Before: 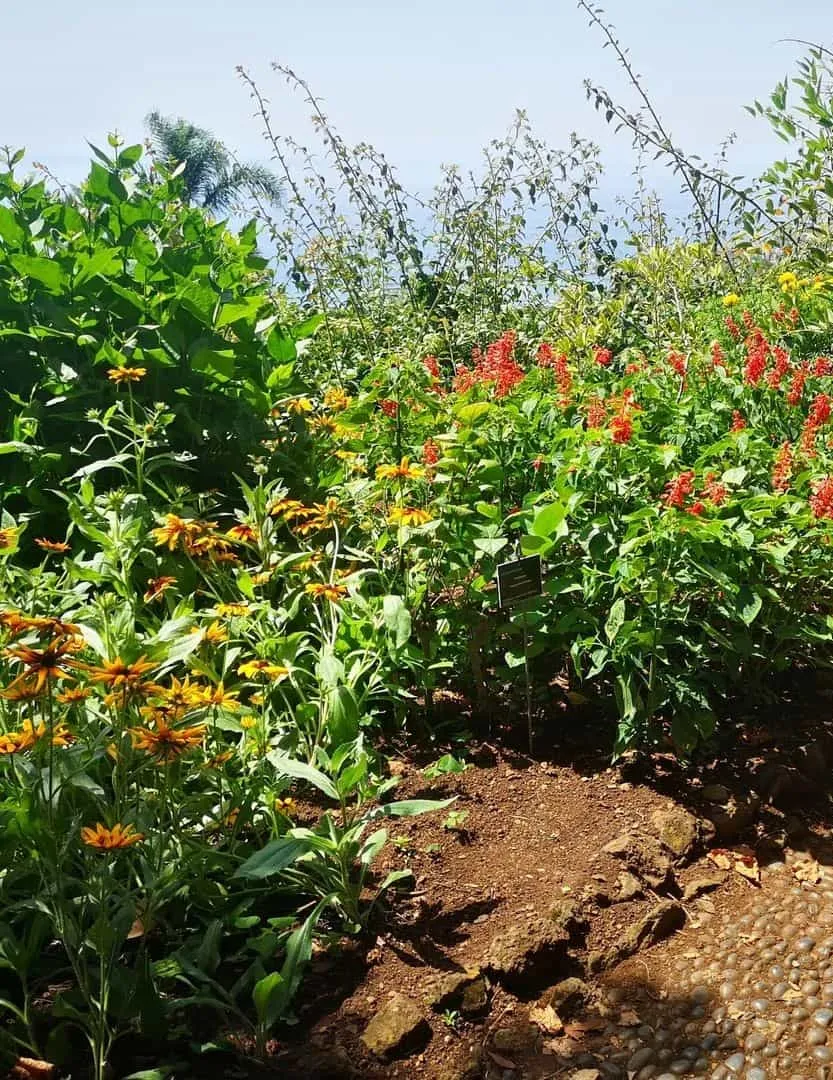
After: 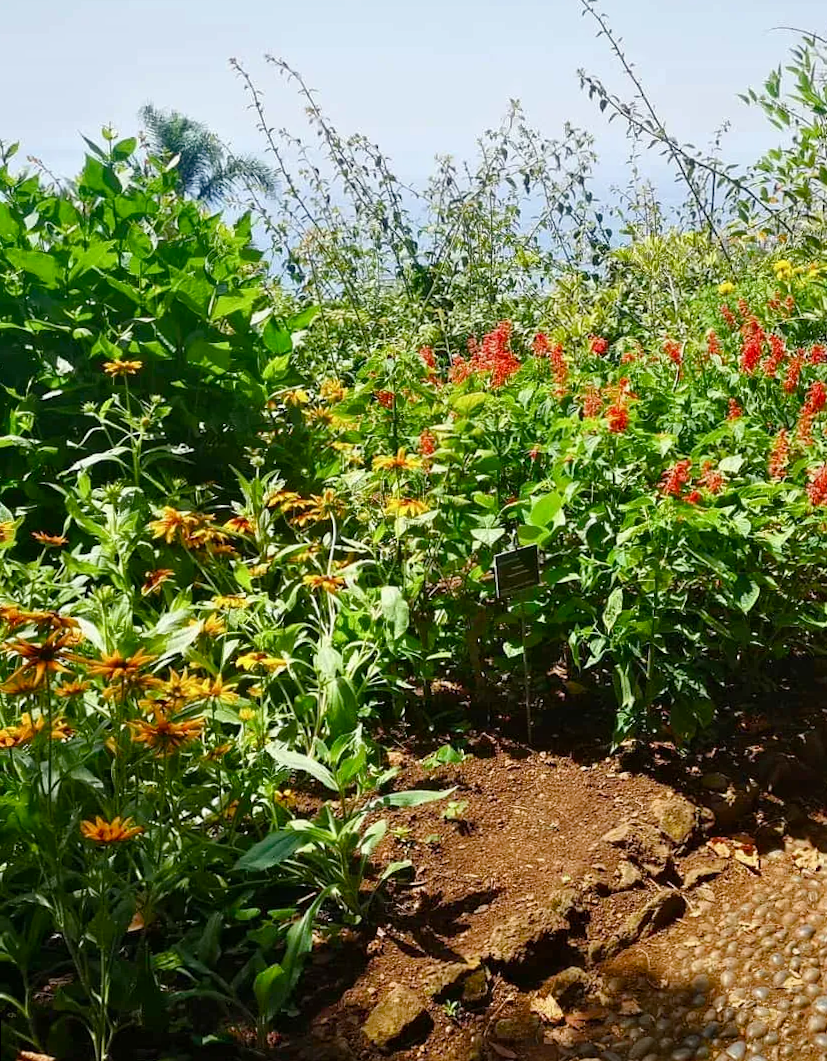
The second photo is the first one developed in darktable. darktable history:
color balance rgb: perceptual saturation grading › global saturation 20%, perceptual saturation grading › highlights -25%, perceptual saturation grading › shadows 25%
rotate and perspective: rotation -0.45°, automatic cropping original format, crop left 0.008, crop right 0.992, crop top 0.012, crop bottom 0.988
